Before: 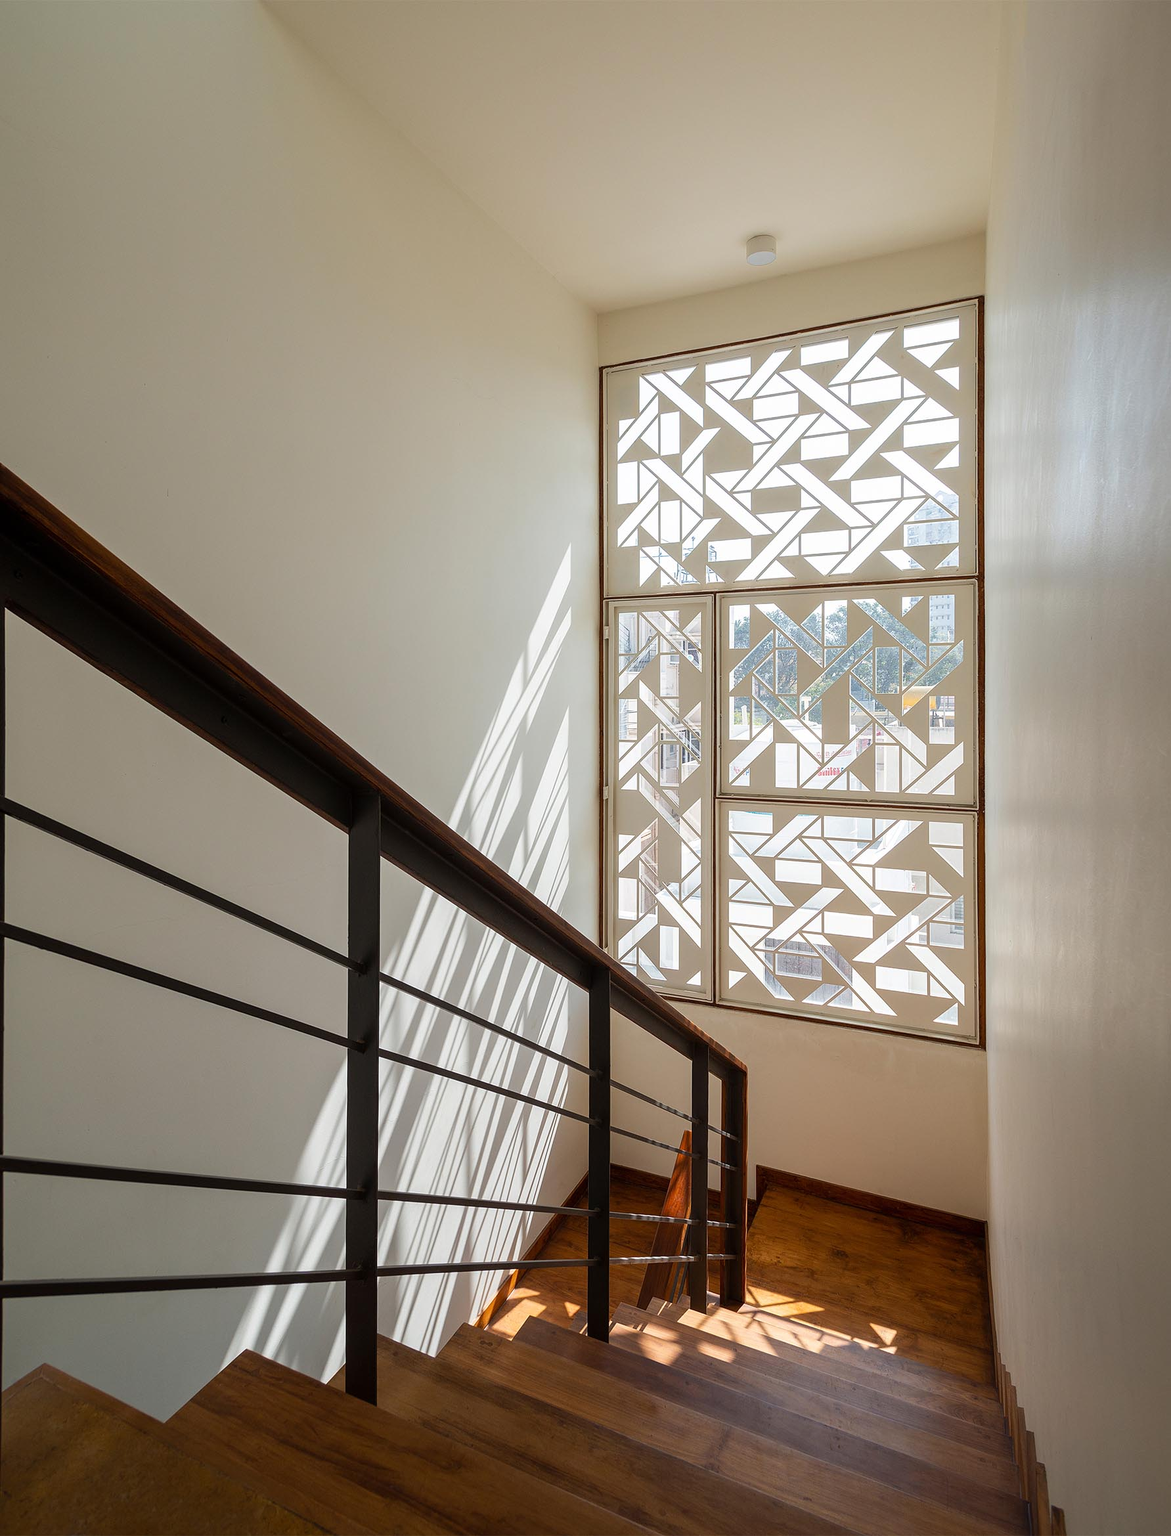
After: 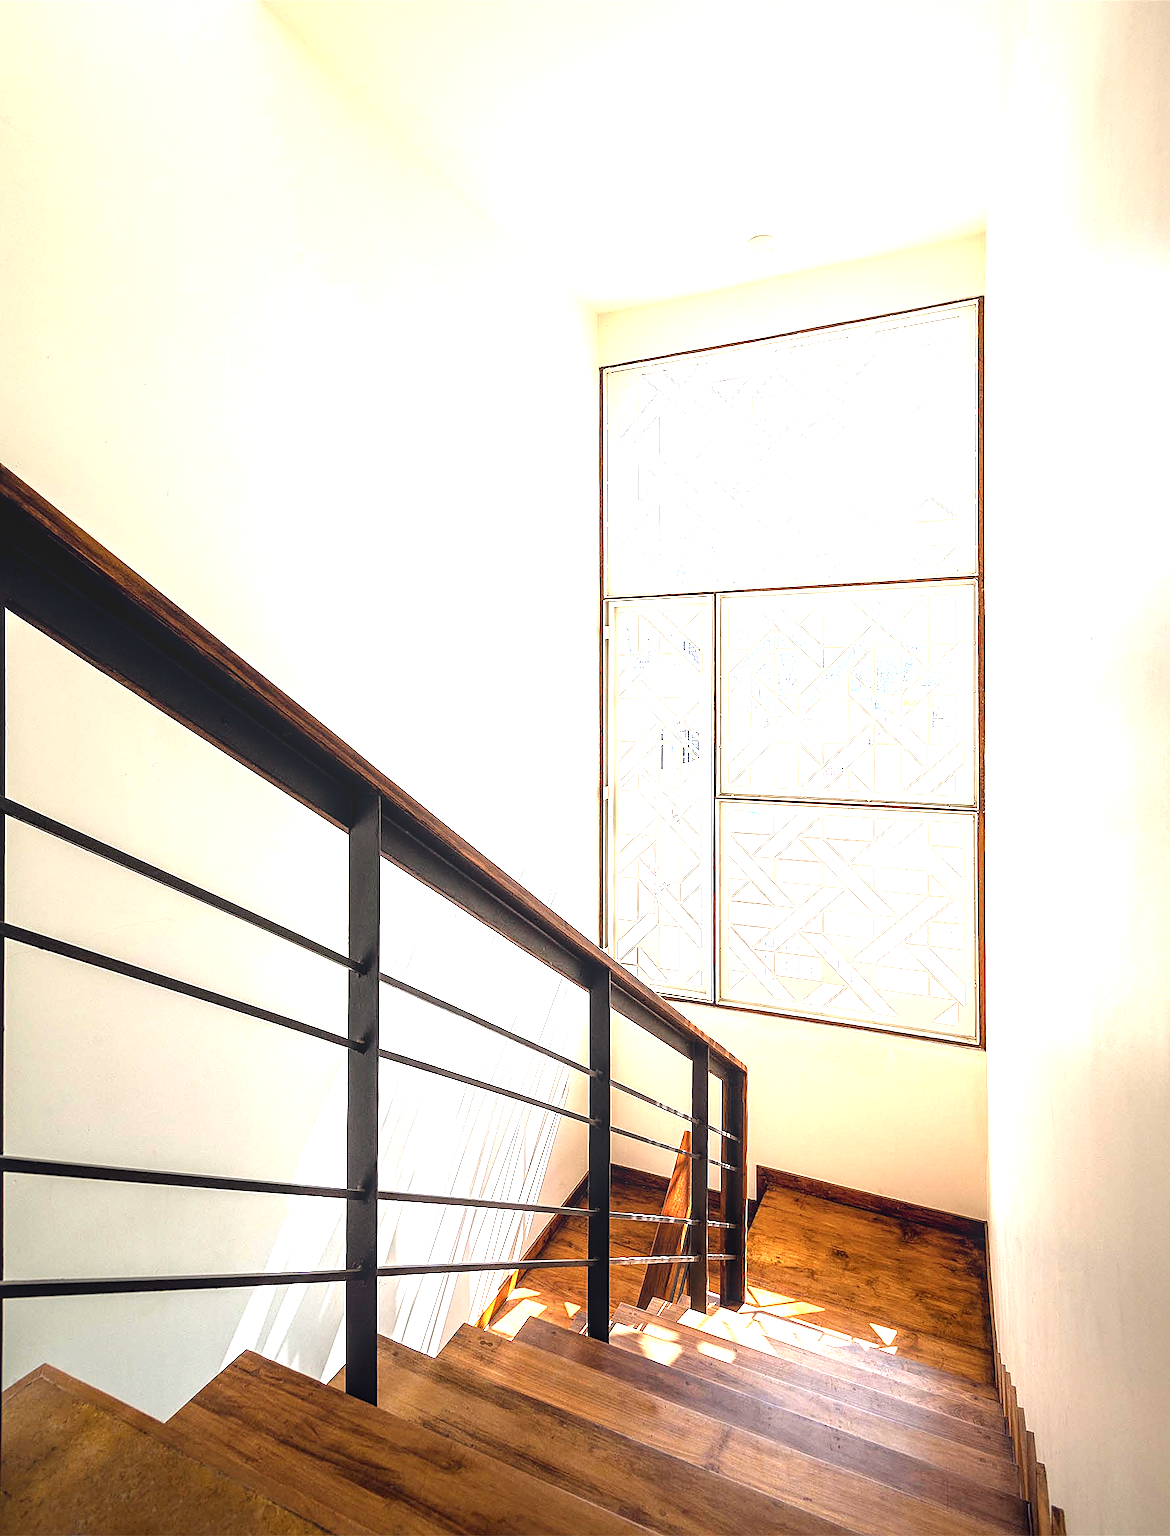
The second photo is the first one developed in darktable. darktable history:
local contrast: on, module defaults
color balance rgb: highlights gain › chroma 0.183%, highlights gain › hue 330.11°, global offset › chroma 0.054%, global offset › hue 253.84°, perceptual saturation grading › global saturation 0.307%, global vibrance 9.966%
exposure: black level correction 0.001, exposure 1 EV, compensate exposure bias true, compensate highlight preservation false
sharpen: on, module defaults
tone equalizer: -8 EV -1.09 EV, -7 EV -1.05 EV, -6 EV -0.871 EV, -5 EV -0.546 EV, -3 EV 0.555 EV, -2 EV 0.894 EV, -1 EV 0.992 EV, +0 EV 1.07 EV
